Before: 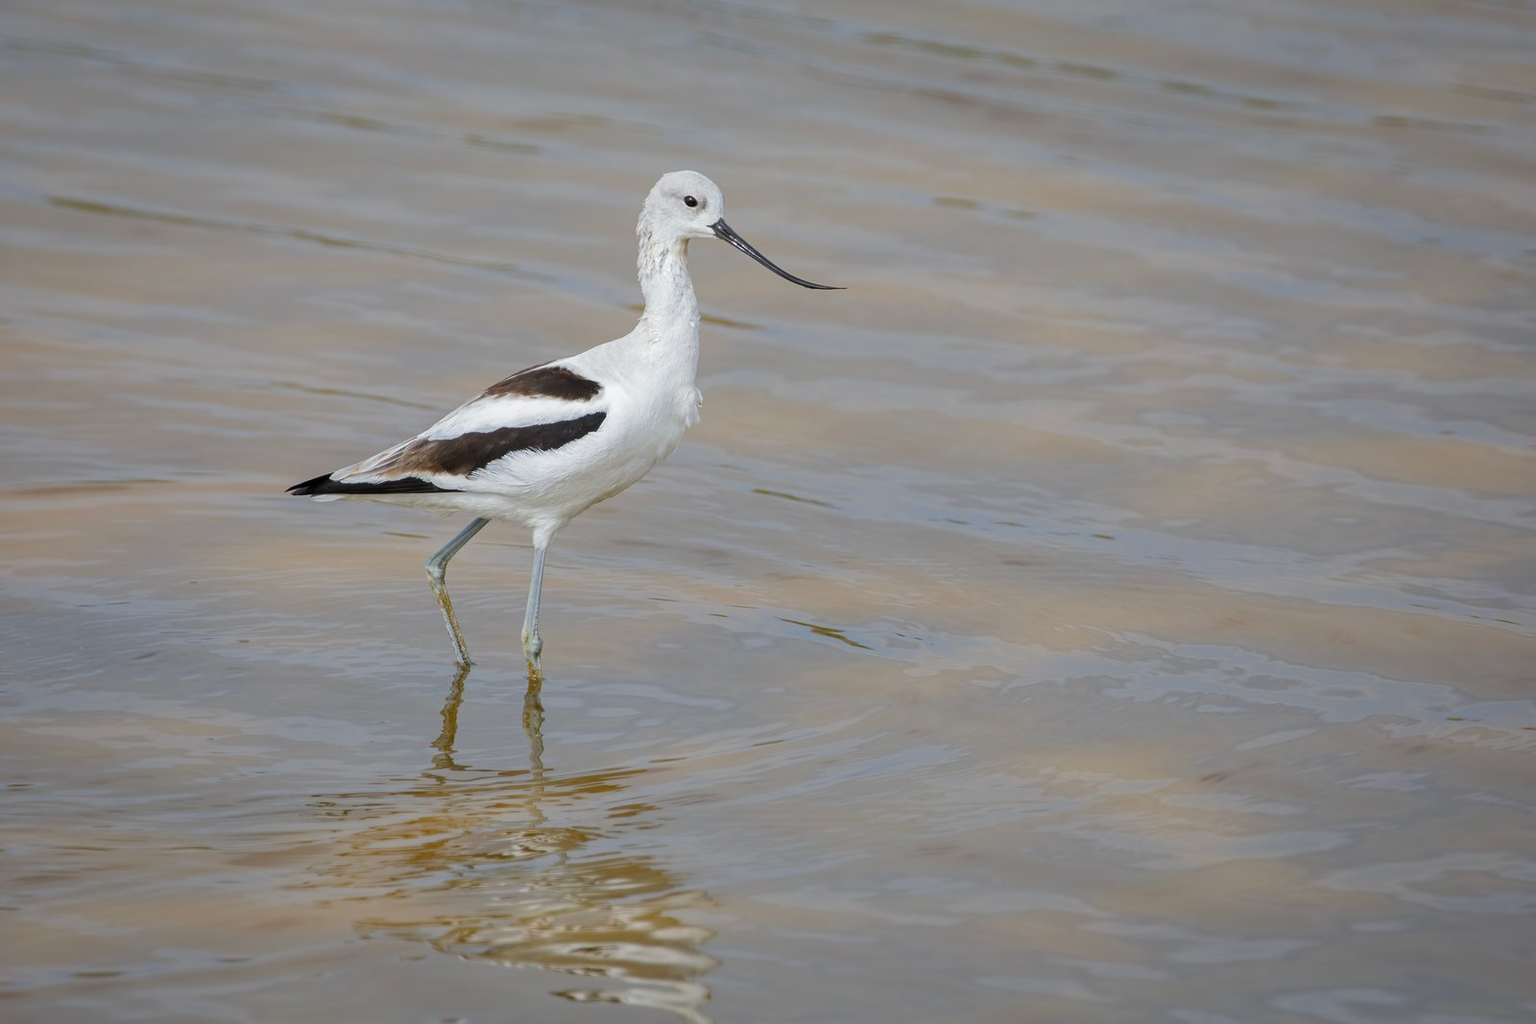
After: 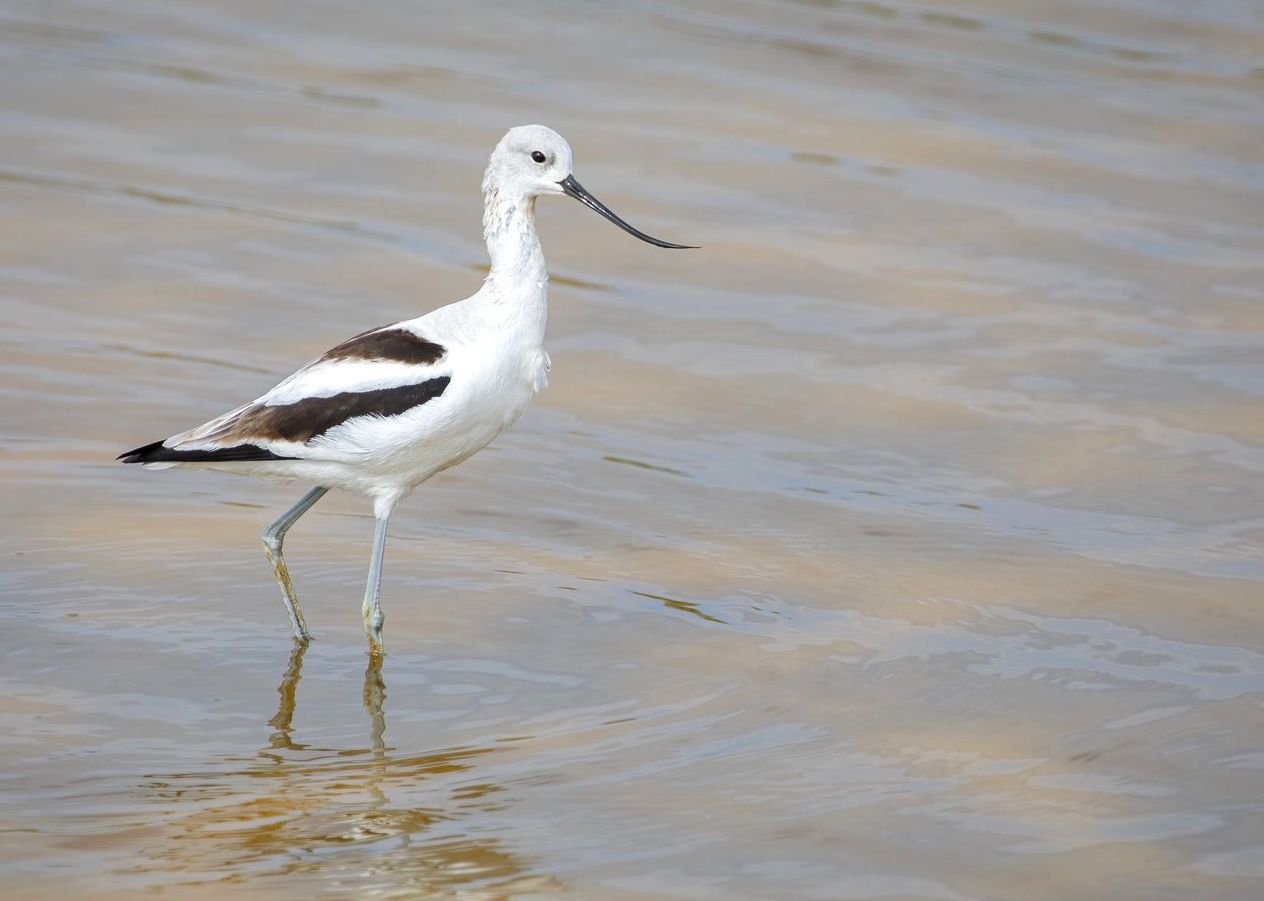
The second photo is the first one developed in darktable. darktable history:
crop: left 11.364%, top 5.012%, right 9.584%, bottom 10.454%
exposure: exposure 0.403 EV, compensate highlight preservation false
